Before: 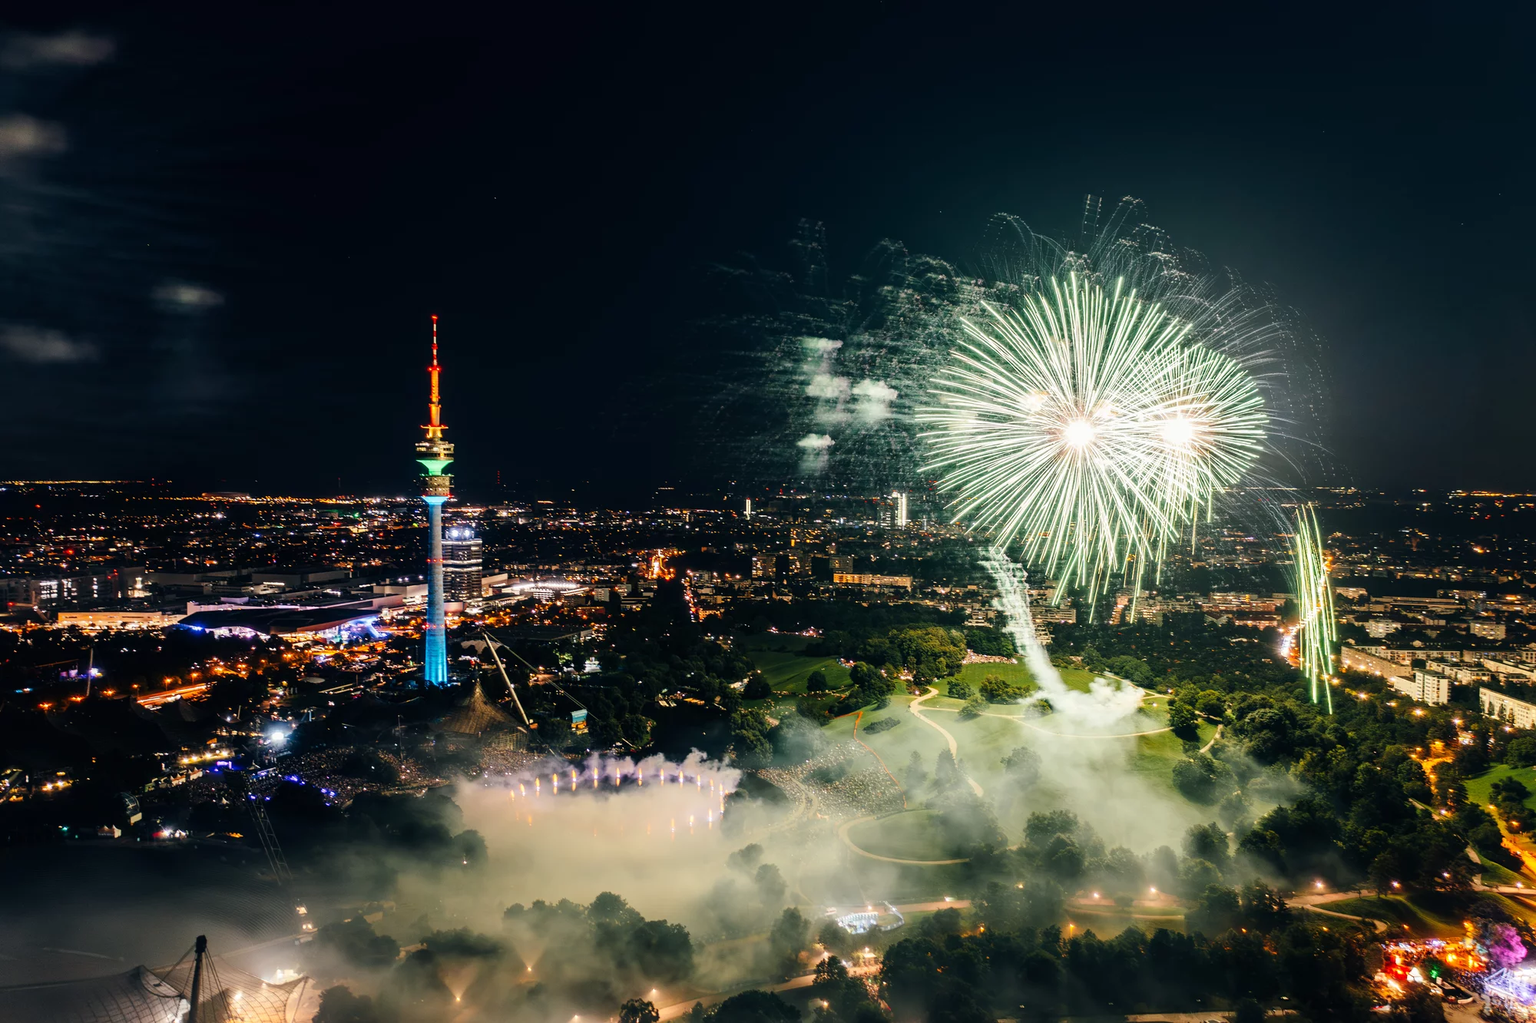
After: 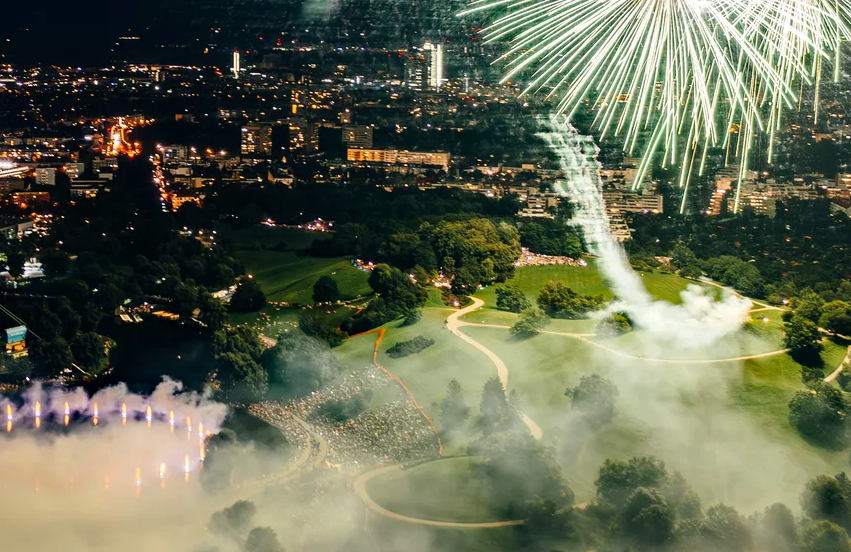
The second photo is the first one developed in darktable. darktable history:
haze removal: strength 0.281, distance 0.247, compatibility mode true, adaptive false
crop: left 36.946%, top 44.929%, right 20.493%, bottom 13.566%
